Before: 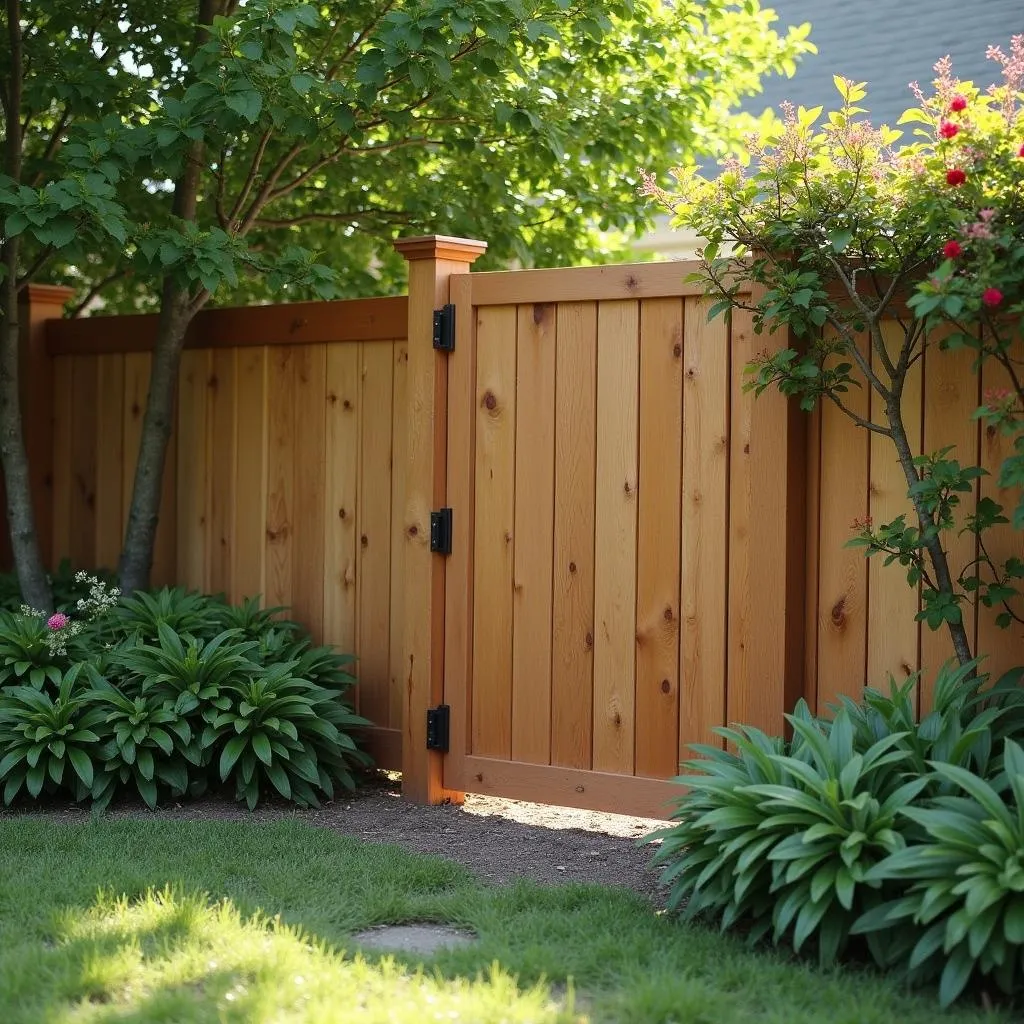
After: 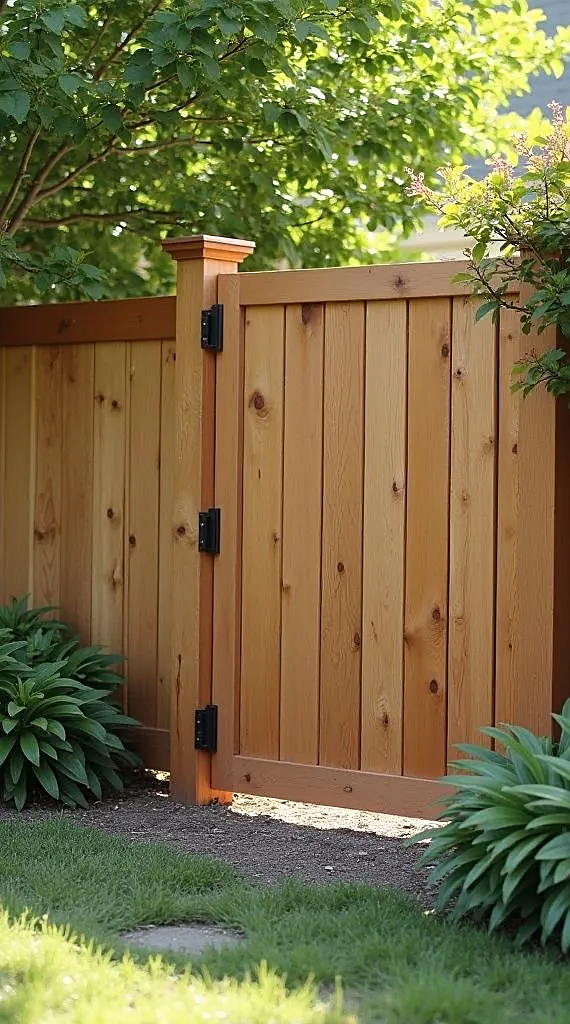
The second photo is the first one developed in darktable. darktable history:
crop and rotate: left 22.703%, right 21.604%
sharpen: on, module defaults
color zones: curves: ch0 [(0.25, 0.5) (0.428, 0.473) (0.75, 0.5)]; ch1 [(0.243, 0.479) (0.398, 0.452) (0.75, 0.5)]
exposure: black level correction 0, compensate exposure bias true, compensate highlight preservation false
